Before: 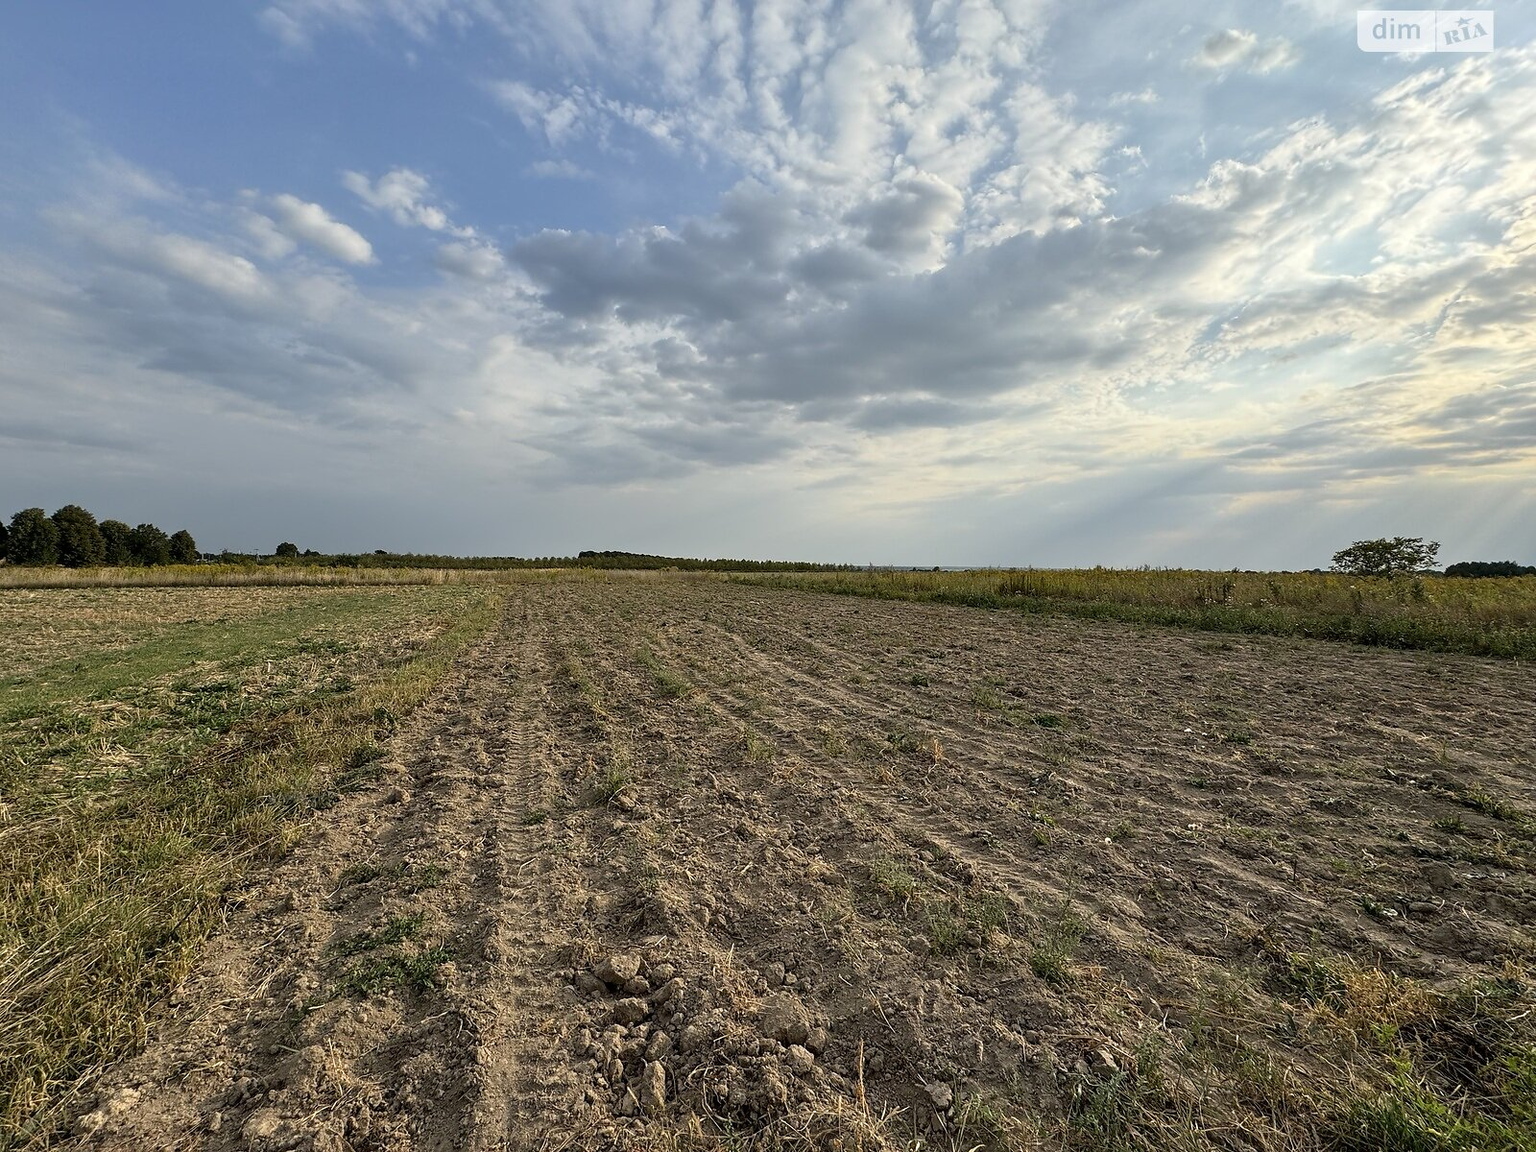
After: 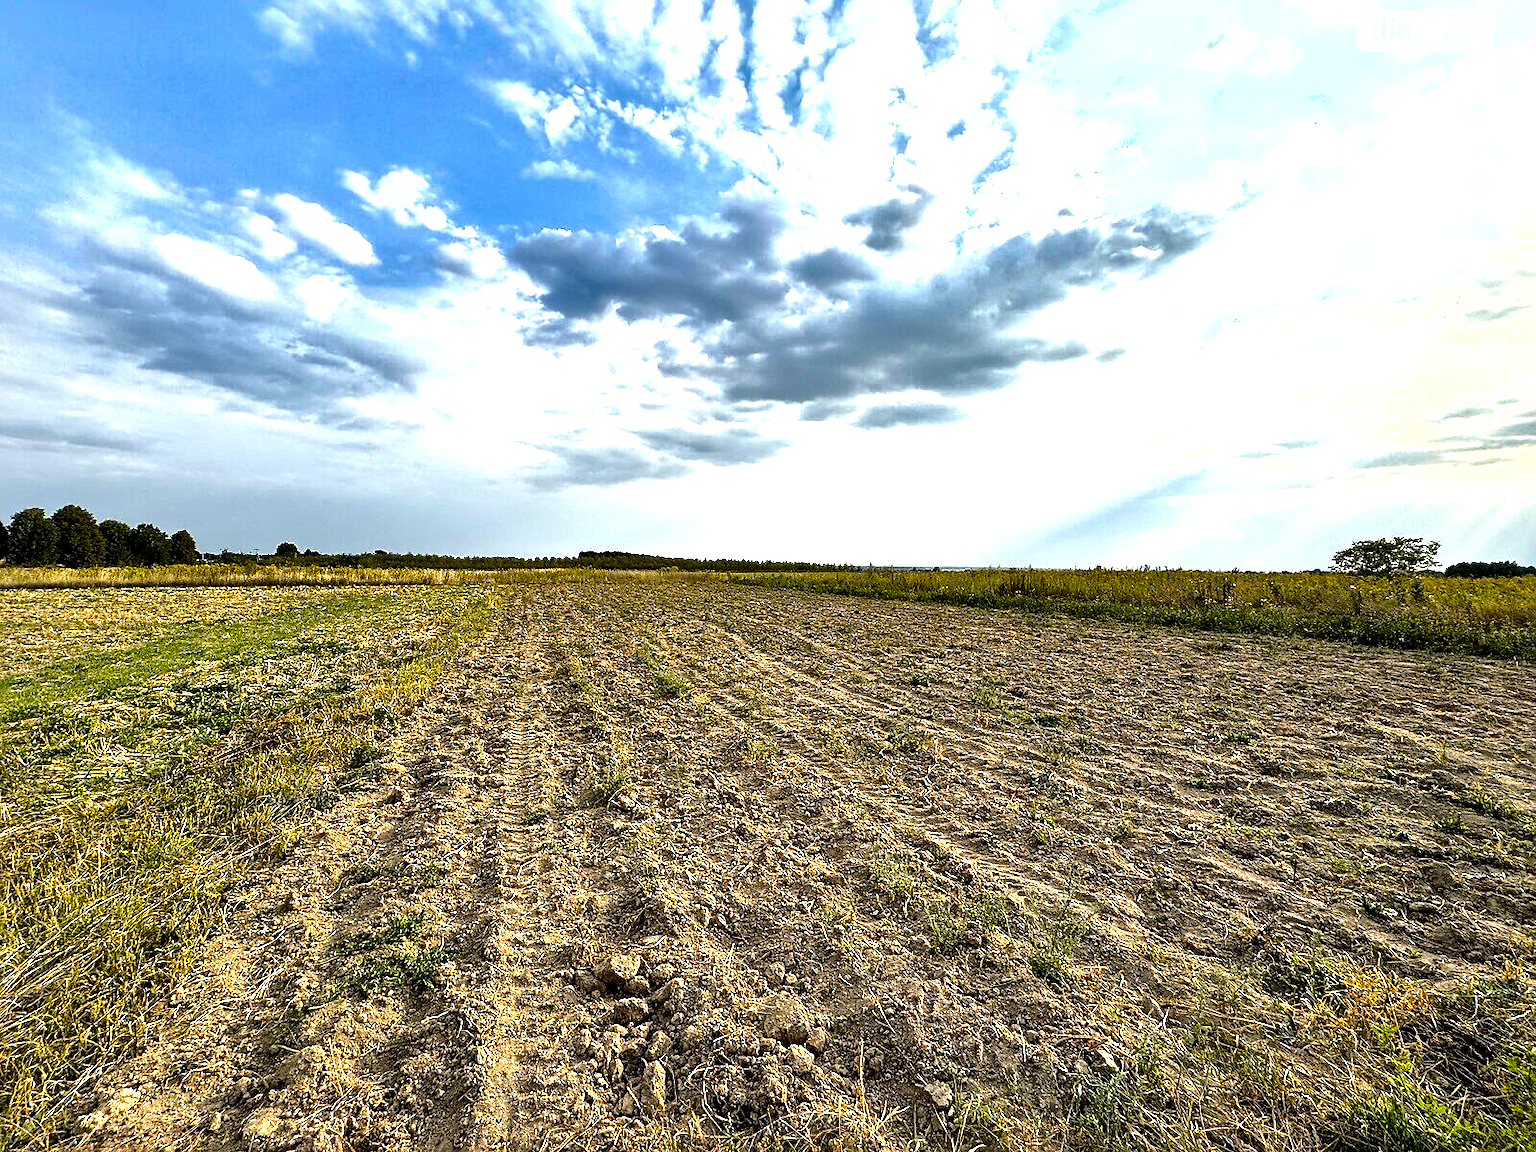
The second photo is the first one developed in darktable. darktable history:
color balance rgb: perceptual saturation grading › global saturation 35.626%, perceptual brilliance grading › global brilliance 12.774%, global vibrance 20%
tone equalizer: -8 EV -0.714 EV, -7 EV -0.712 EV, -6 EV -0.63 EV, -5 EV -0.402 EV, -3 EV 0.37 EV, -2 EV 0.6 EV, -1 EV 0.69 EV, +0 EV 0.752 EV
color correction: highlights b* 0.055, saturation 1.1
shadows and highlights: shadows 20.78, highlights -35.67, highlights color adjustment 89.09%, soften with gaussian
local contrast: mode bilateral grid, contrast 43, coarseness 69, detail 214%, midtone range 0.2
sharpen: amount 0.202
